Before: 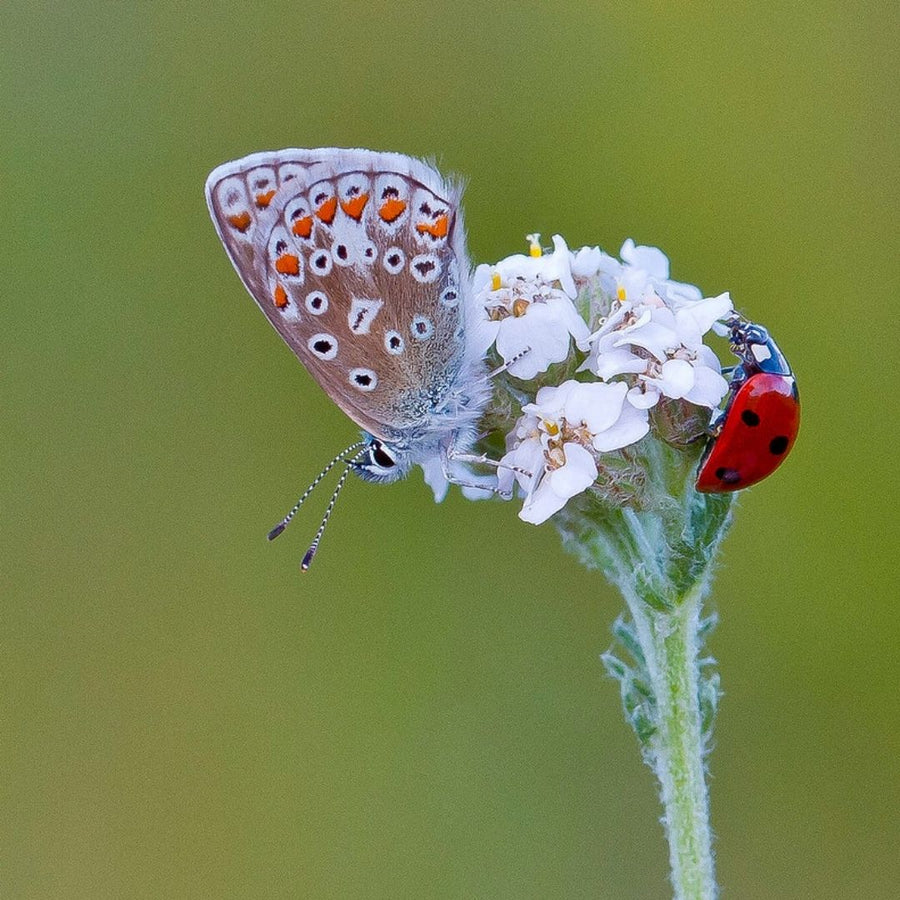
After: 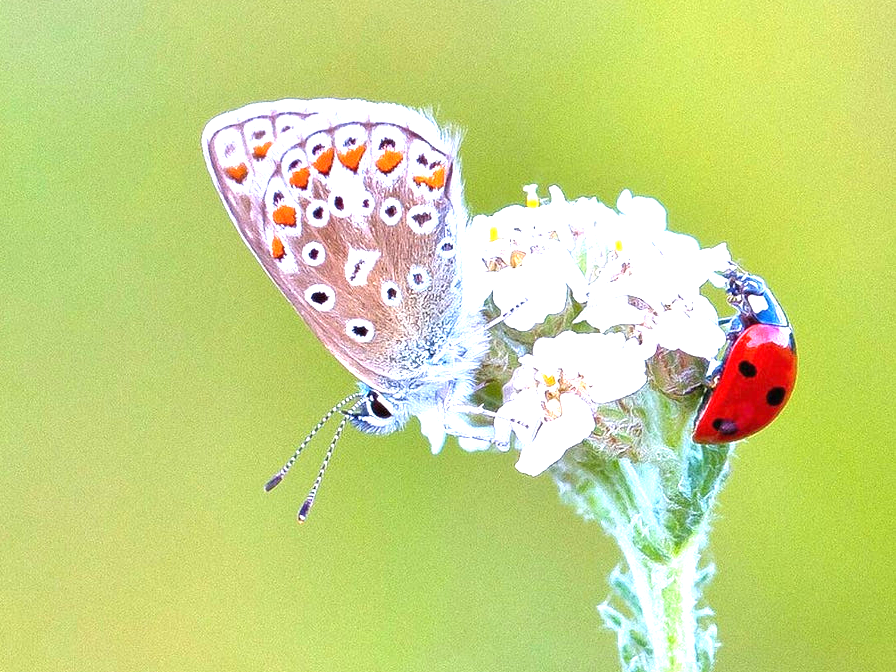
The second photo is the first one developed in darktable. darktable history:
exposure: black level correction 0, exposure 1.675 EV, compensate exposure bias true, compensate highlight preservation false
crop: left 0.387%, top 5.469%, bottom 19.809%
